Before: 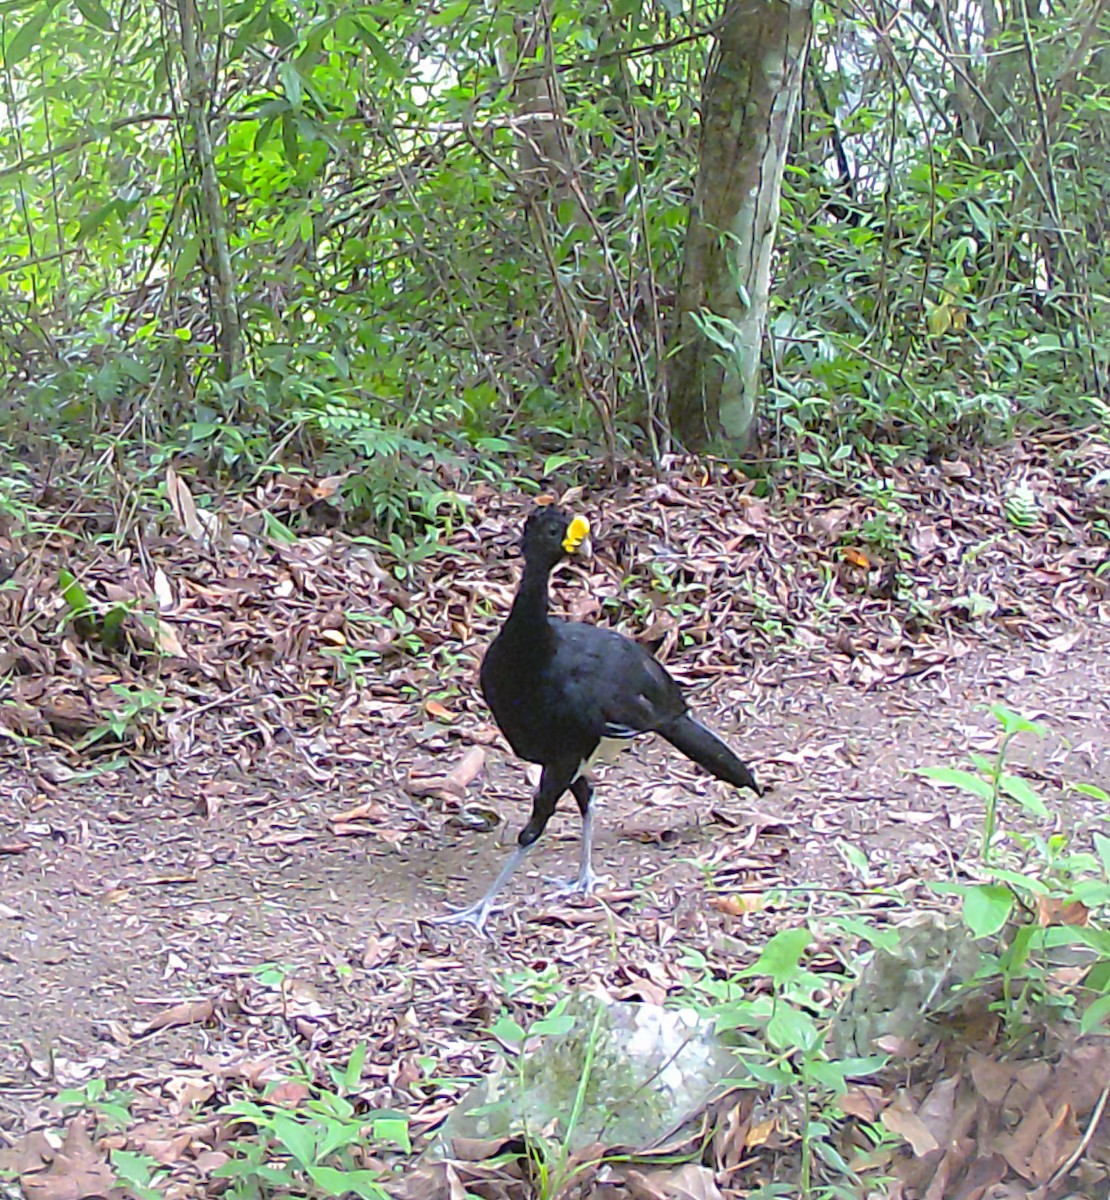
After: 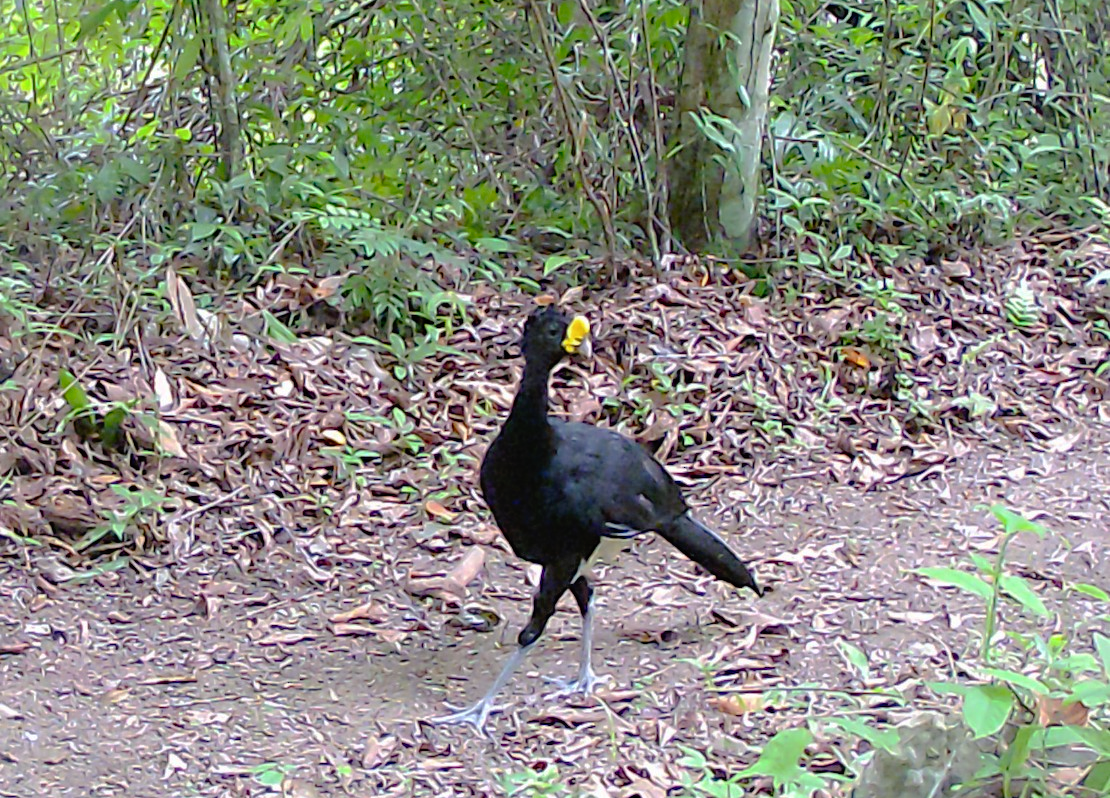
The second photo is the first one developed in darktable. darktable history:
crop: top 16.727%, bottom 16.727%
tone curve: curves: ch0 [(0, 0) (0.003, 0.001) (0.011, 0.002) (0.025, 0.007) (0.044, 0.015) (0.069, 0.022) (0.1, 0.03) (0.136, 0.056) (0.177, 0.115) (0.224, 0.177) (0.277, 0.244) (0.335, 0.322) (0.399, 0.398) (0.468, 0.471) (0.543, 0.545) (0.623, 0.614) (0.709, 0.685) (0.801, 0.765) (0.898, 0.867) (1, 1)], preserve colors none
